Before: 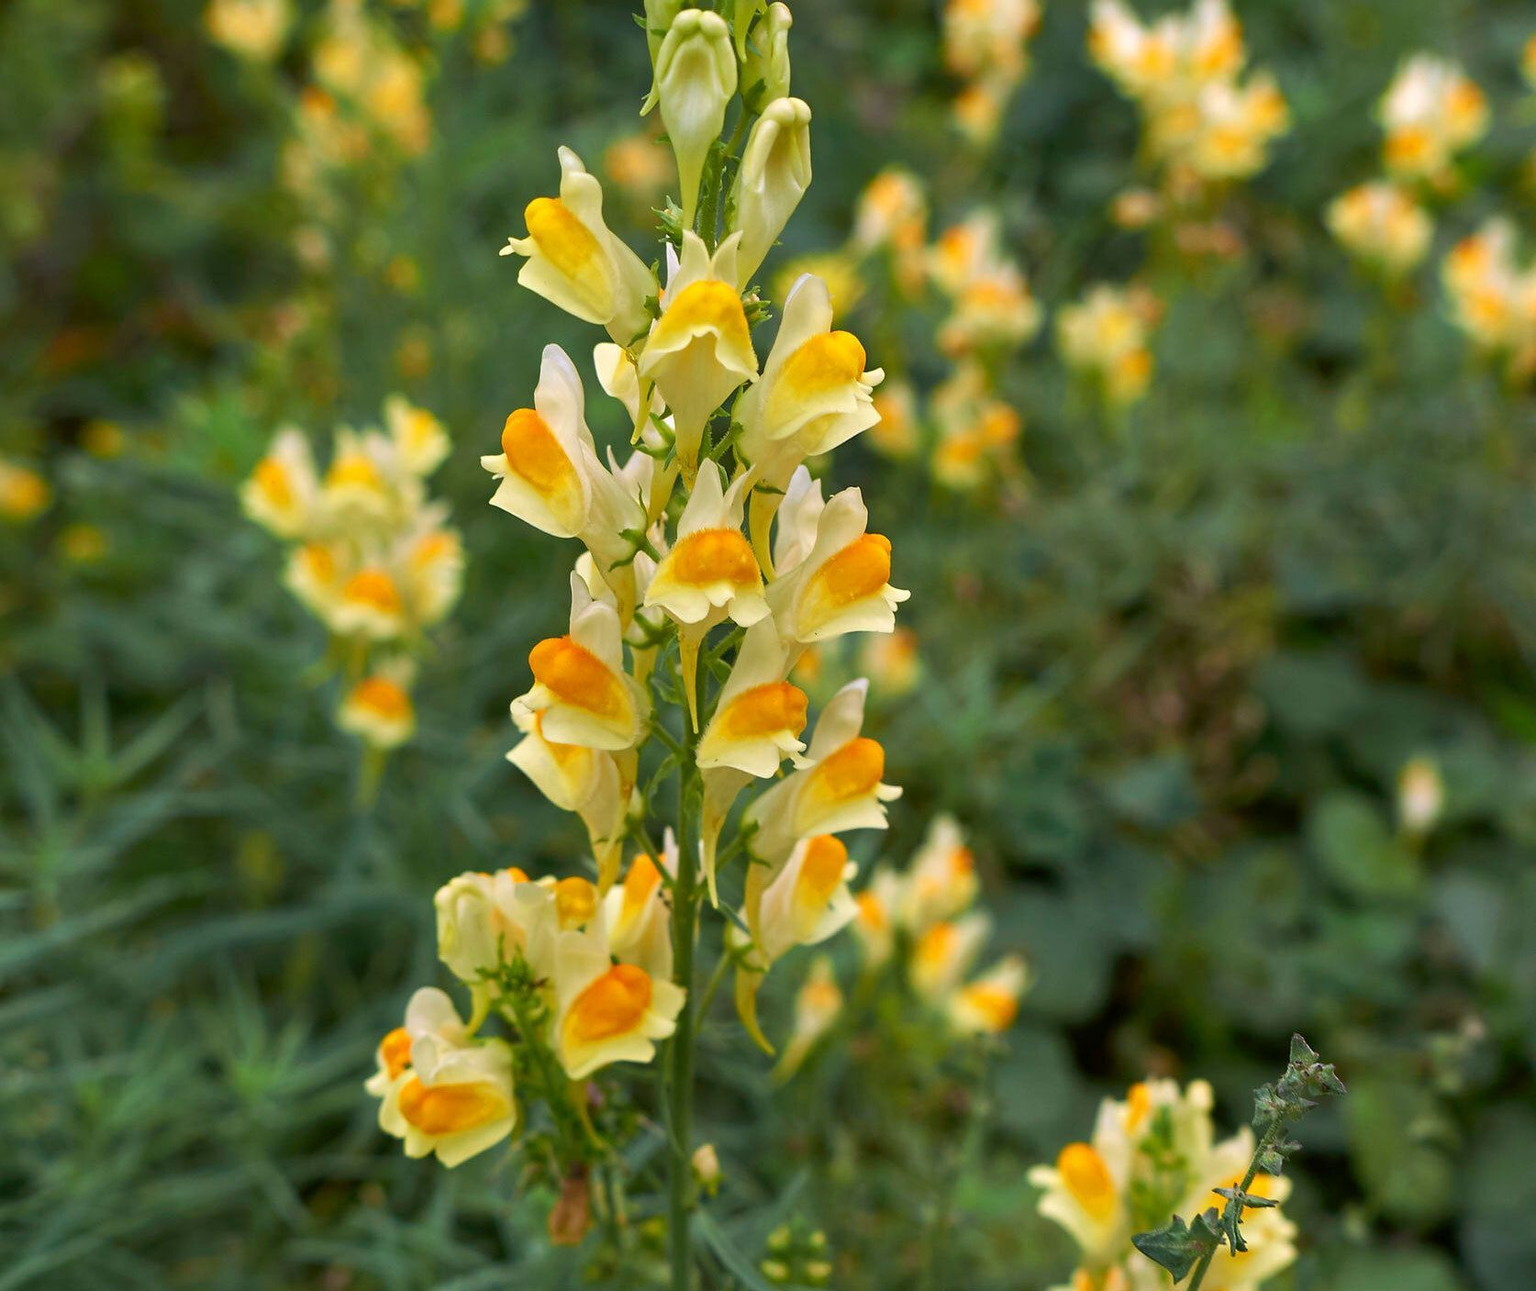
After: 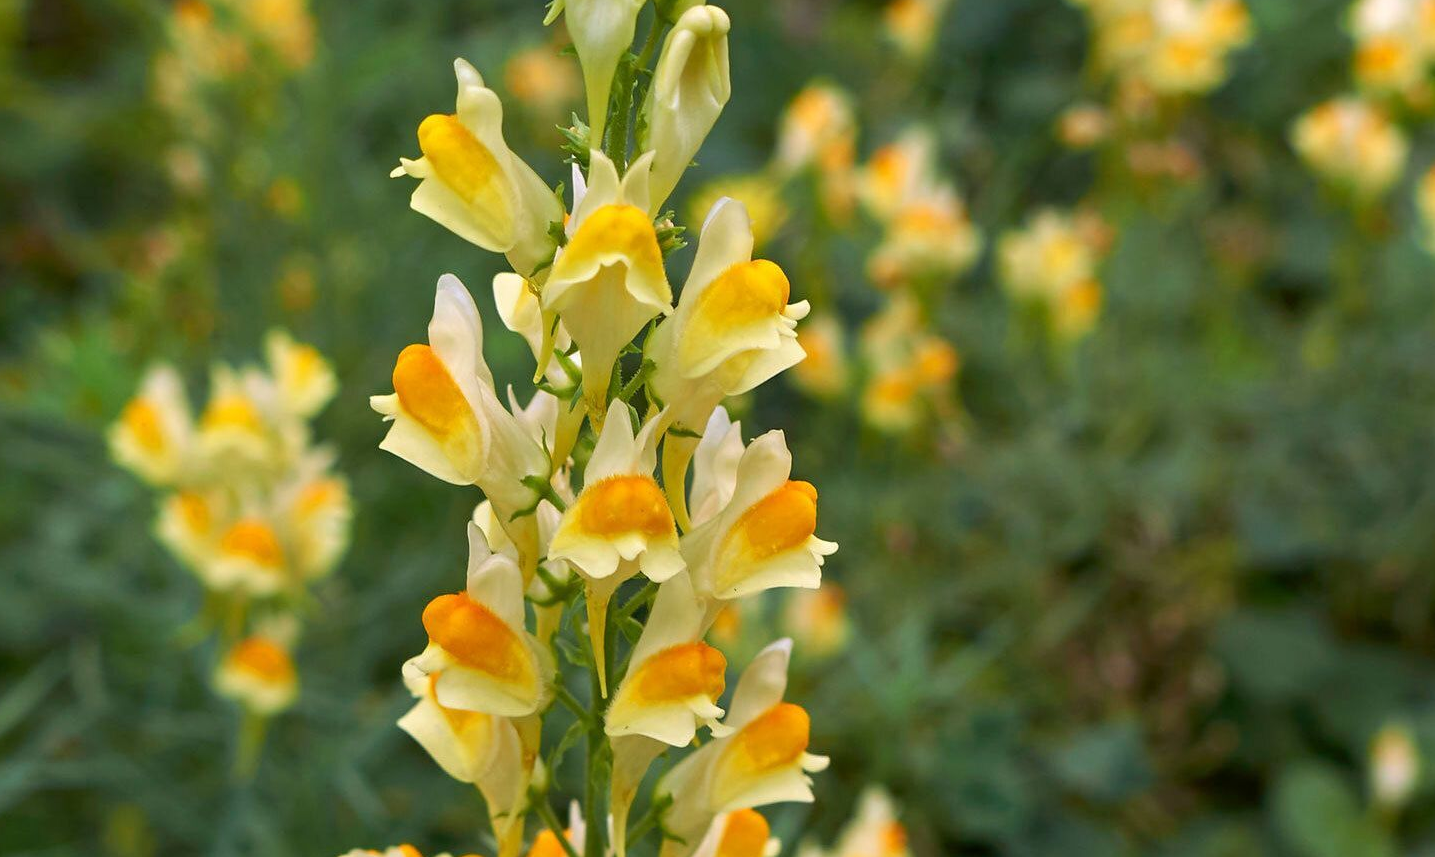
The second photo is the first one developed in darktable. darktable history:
crop and rotate: left 9.248%, top 7.197%, right 4.999%, bottom 31.88%
